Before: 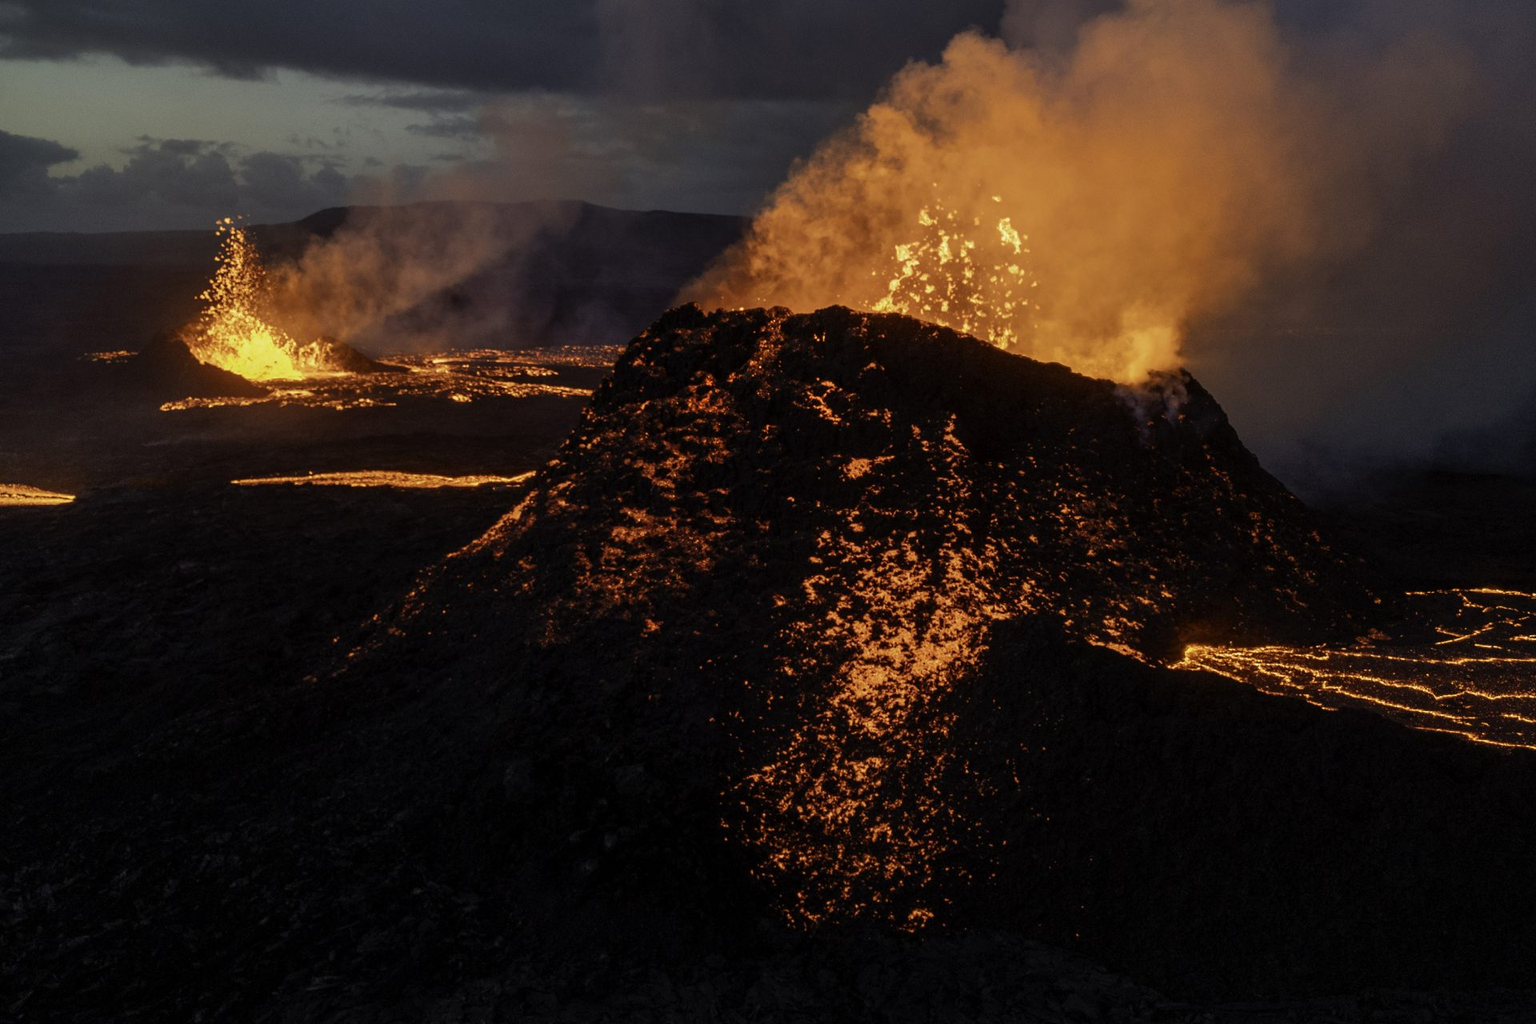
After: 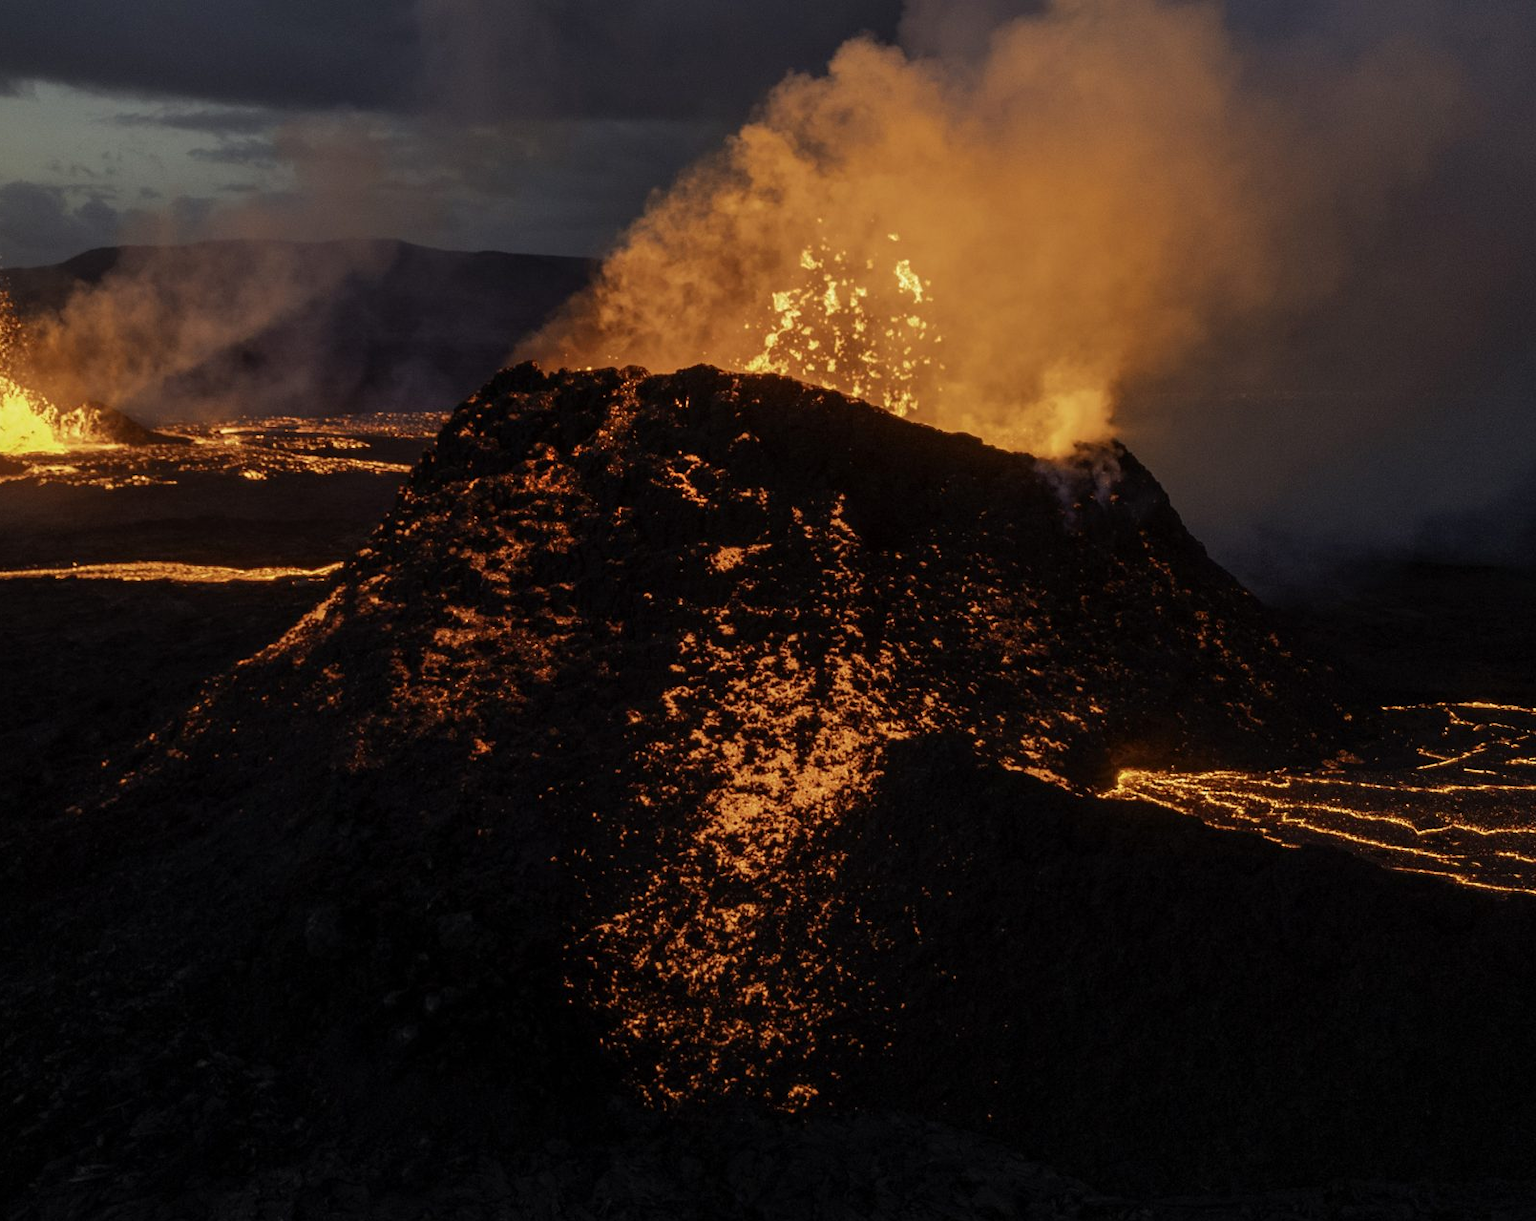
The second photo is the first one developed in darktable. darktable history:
crop: left 16.163%
